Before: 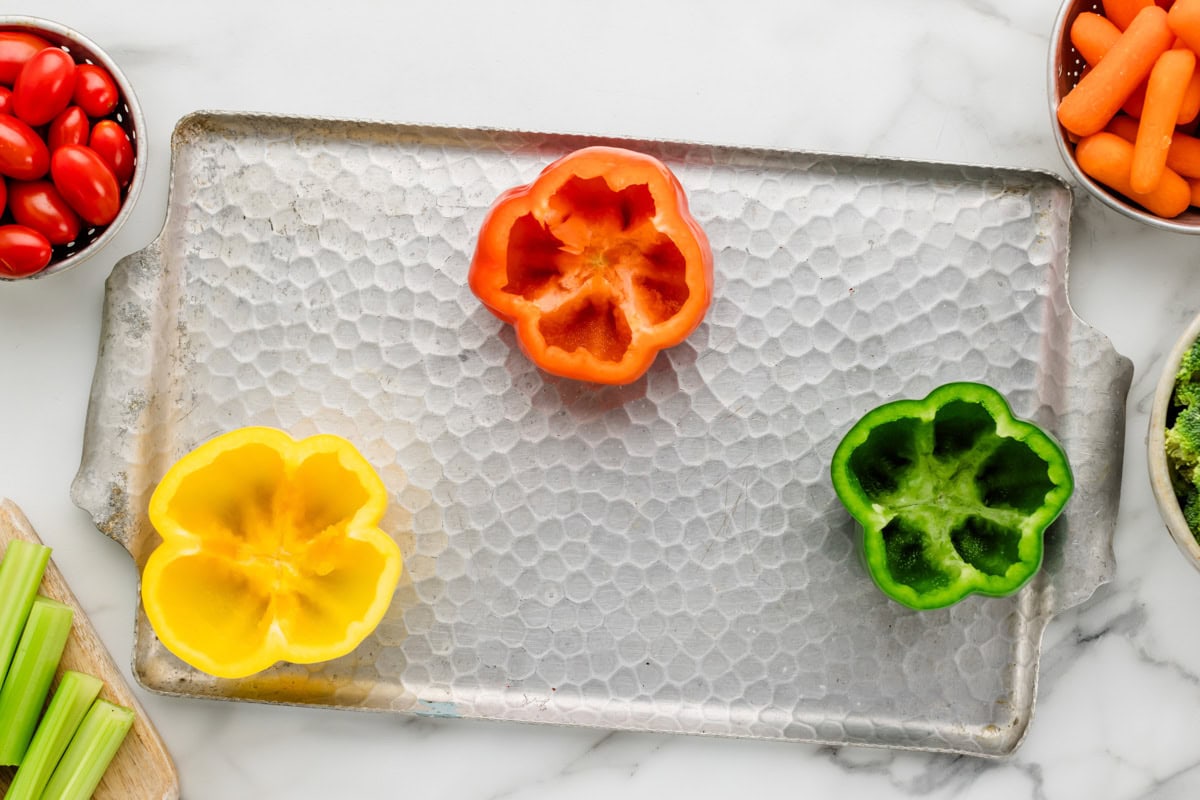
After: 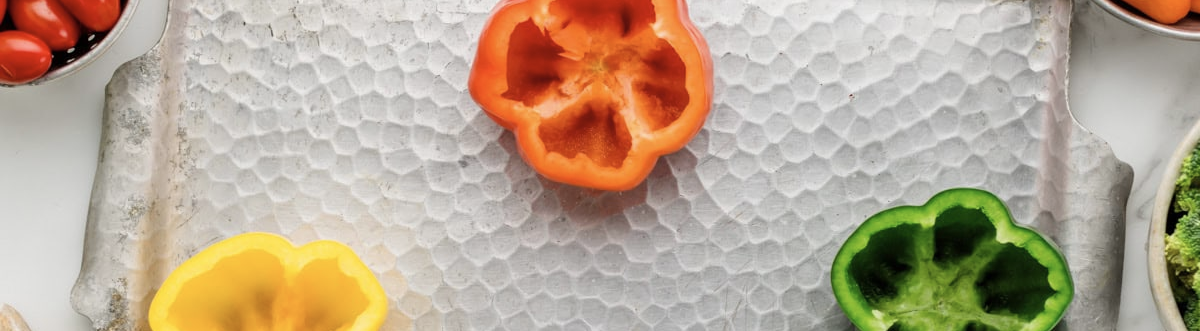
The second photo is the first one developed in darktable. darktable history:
crop and rotate: top 24.316%, bottom 34.251%
contrast brightness saturation: saturation -0.162
